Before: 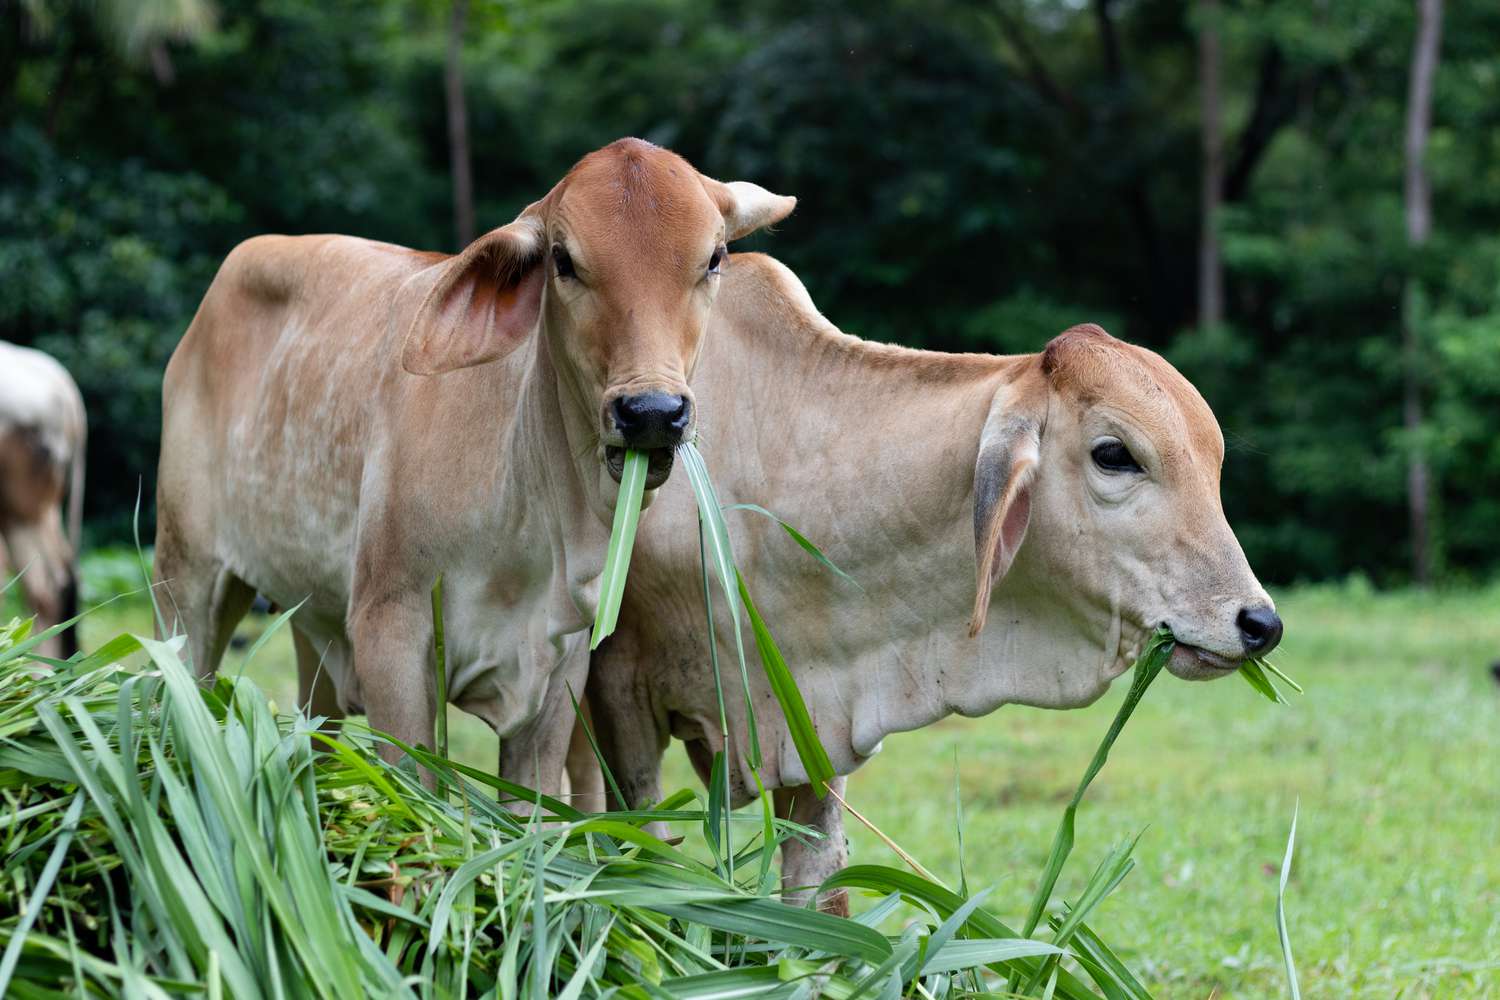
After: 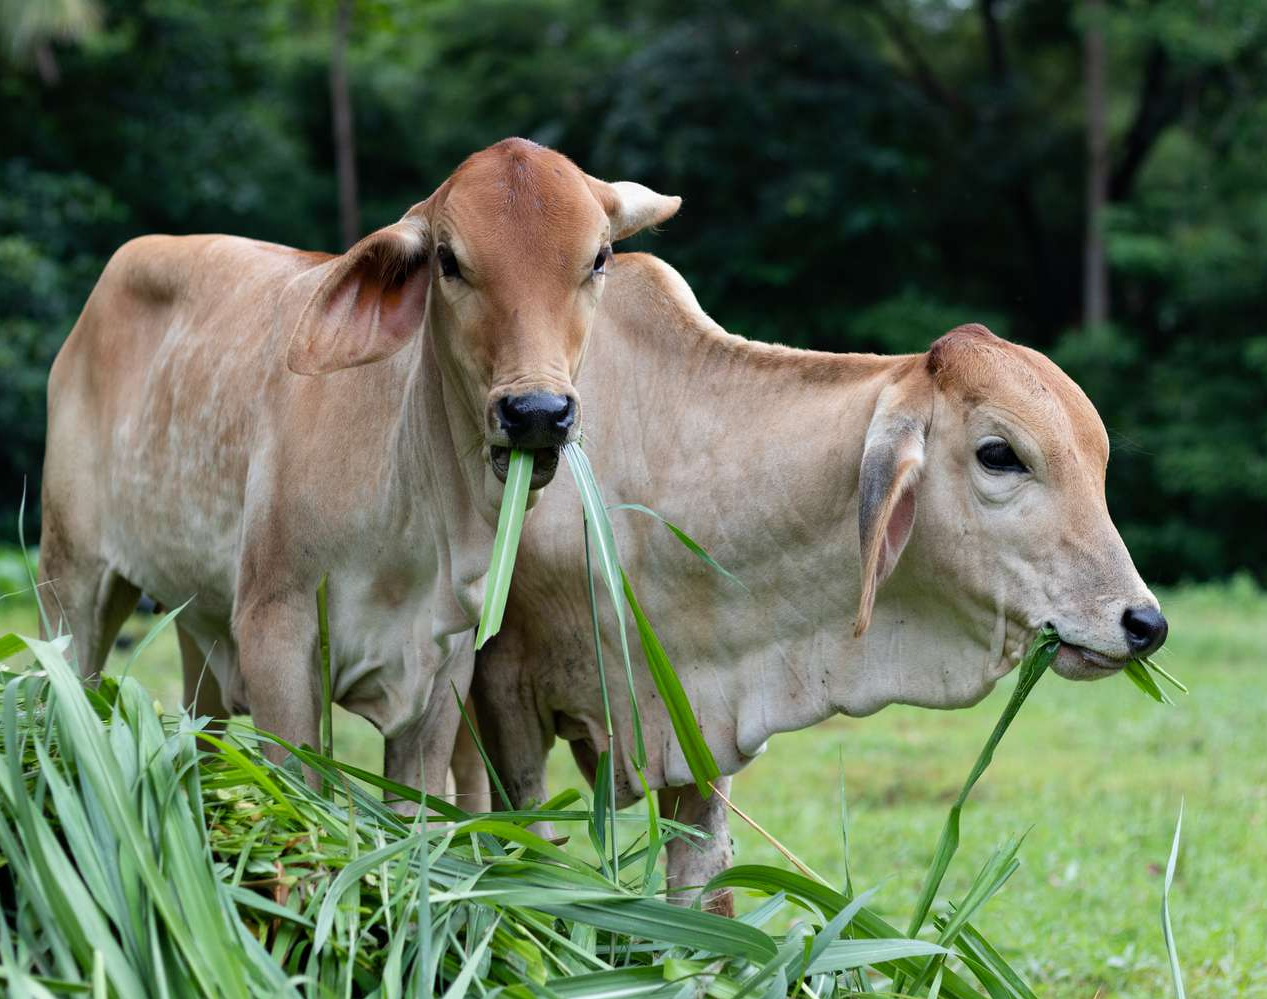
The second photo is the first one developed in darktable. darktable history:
crop: left 7.7%, right 7.826%
